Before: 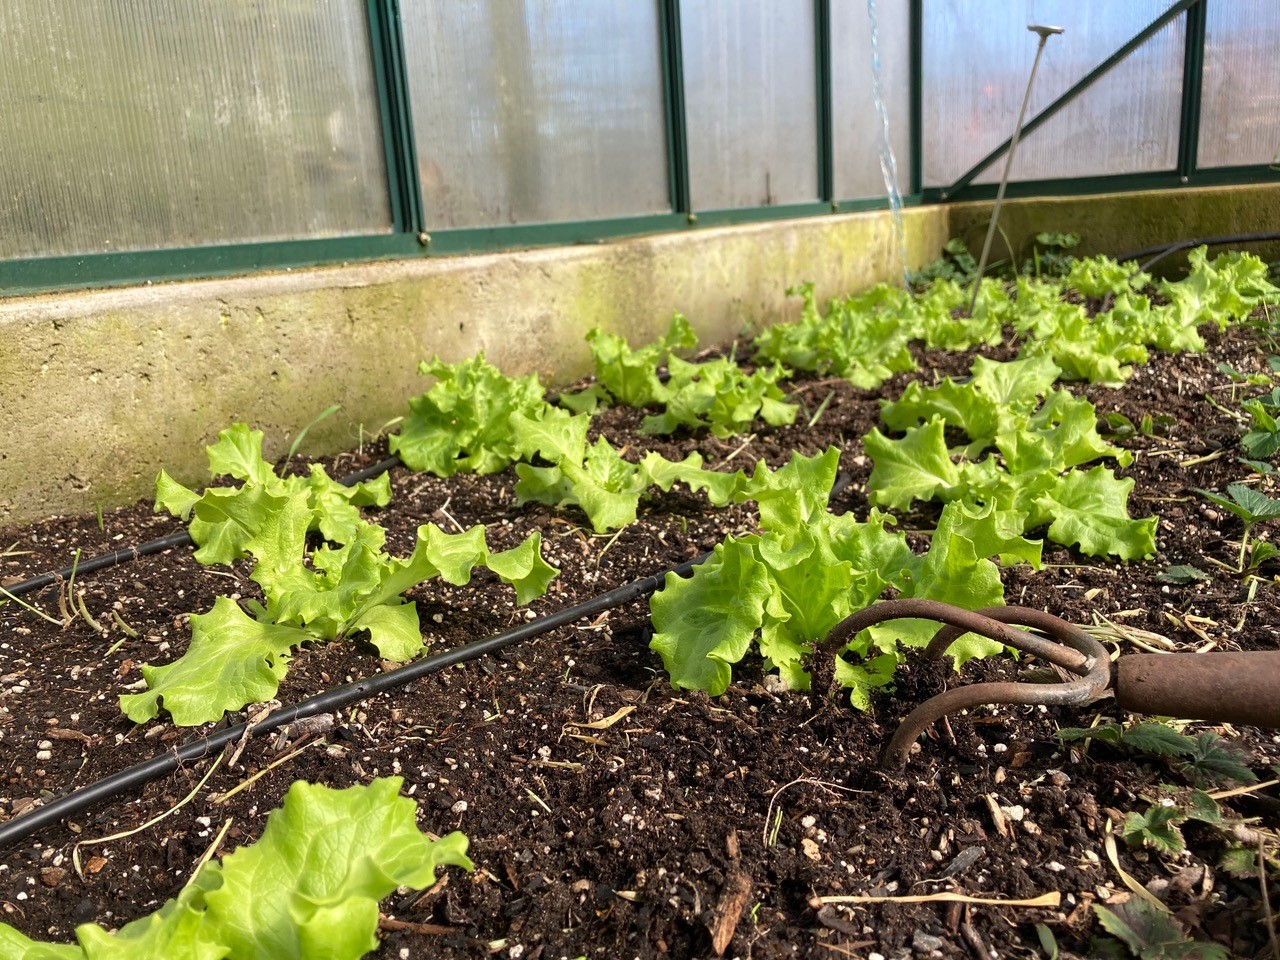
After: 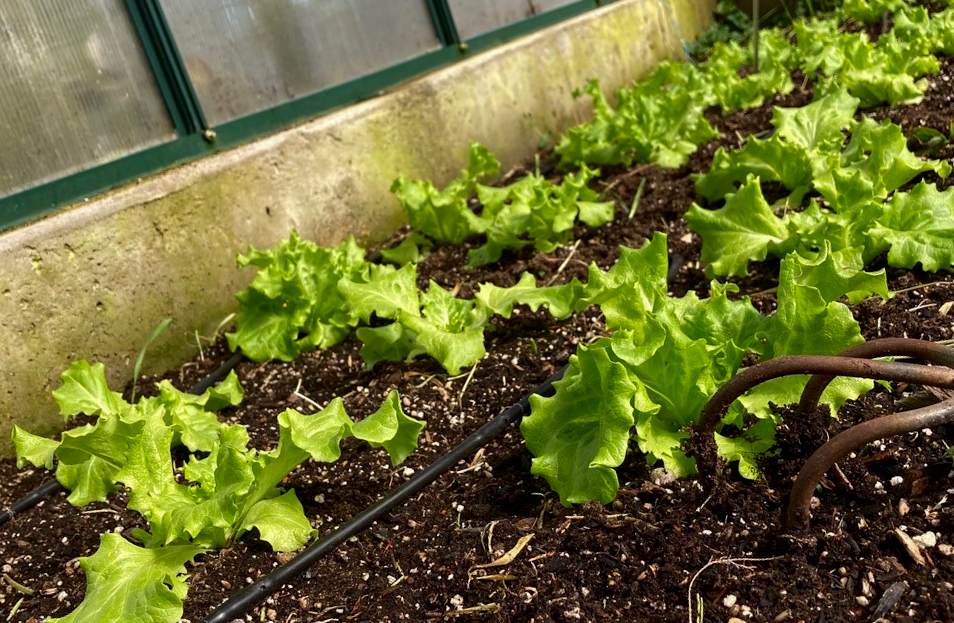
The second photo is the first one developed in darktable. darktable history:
contrast brightness saturation: brightness -0.2, saturation 0.08
rotate and perspective: rotation -14.8°, crop left 0.1, crop right 0.903, crop top 0.25, crop bottom 0.748
crop and rotate: left 9.597%, right 10.195%
